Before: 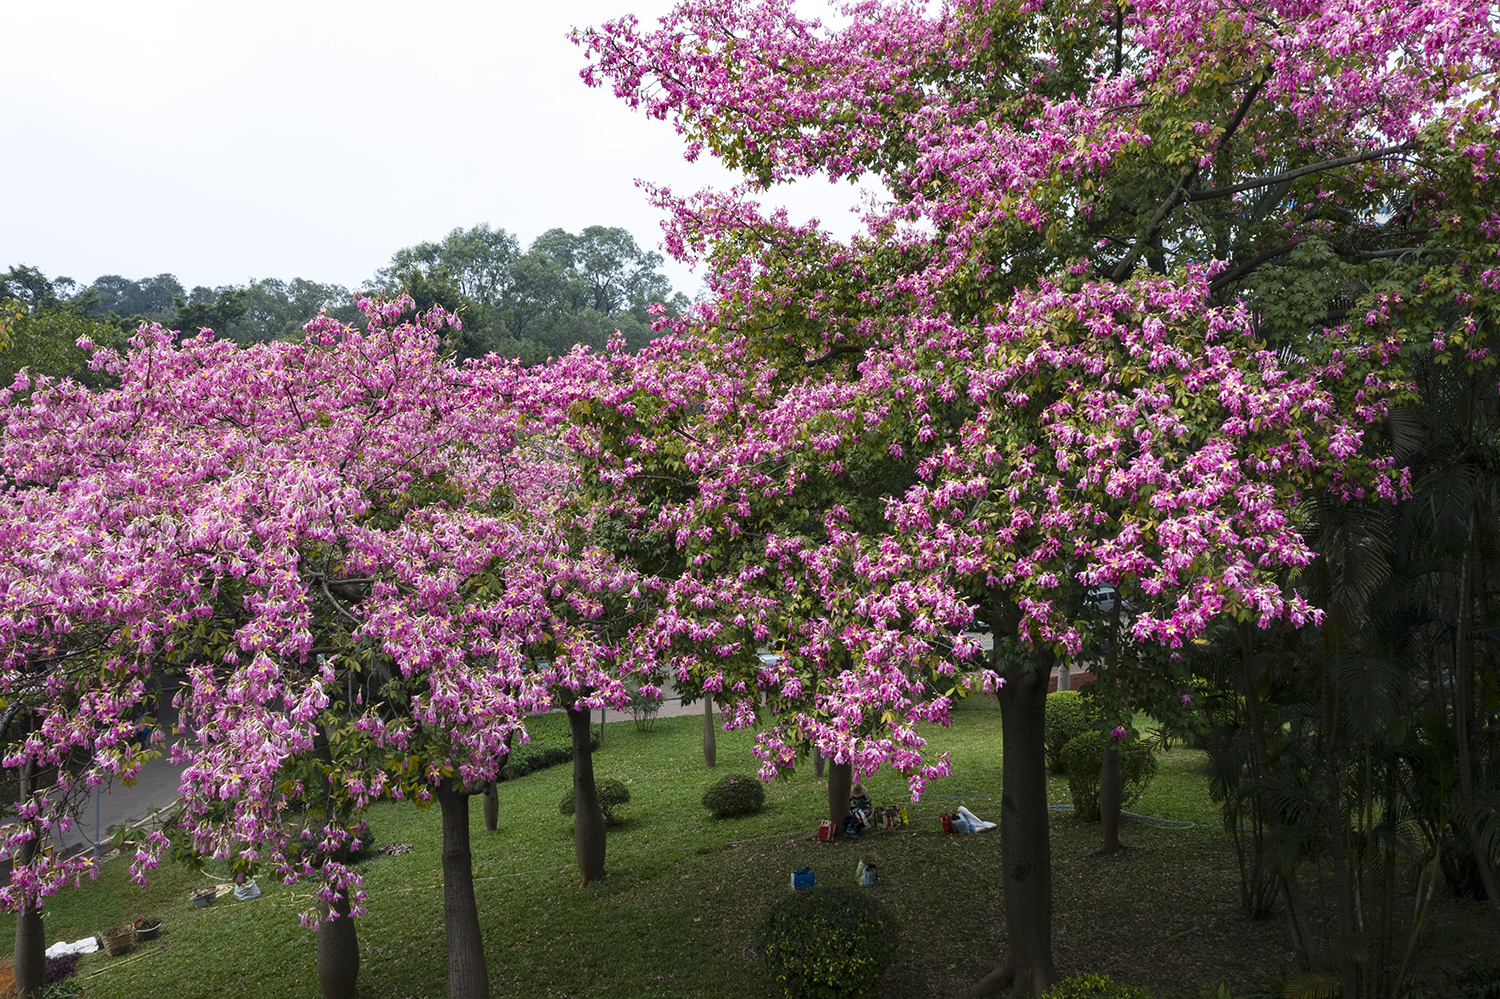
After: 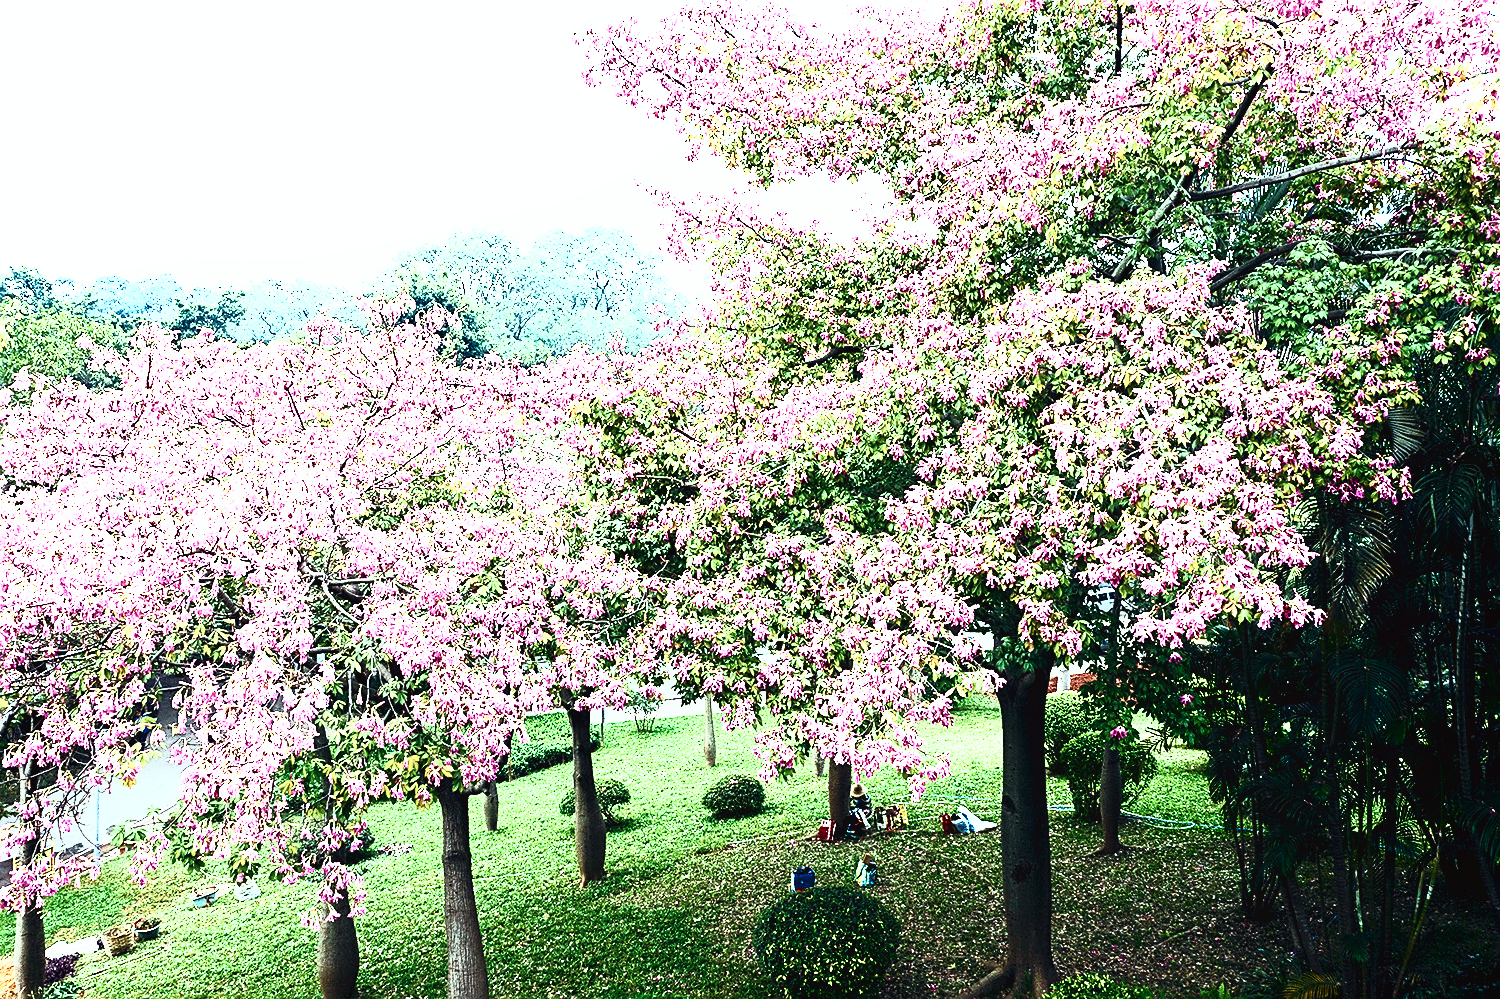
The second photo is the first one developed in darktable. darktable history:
sharpen: on, module defaults
exposure: black level correction 0.001, exposure 0.498 EV, compensate highlight preservation false
color balance rgb: power › hue 73.39°, highlights gain › chroma 7.615%, highlights gain › hue 182.06°, global offset › chroma 0.061%, global offset › hue 253.88°, perceptual saturation grading › global saturation 20%, perceptual saturation grading › highlights -49.718%, perceptual saturation grading › shadows 25.361%, perceptual brilliance grading › mid-tones 11.067%, perceptual brilliance grading › shadows 15.111%, saturation formula JzAzBz (2021)
velvia: strength 15.54%
base curve: curves: ch0 [(0, 0.003) (0.001, 0.002) (0.006, 0.004) (0.02, 0.022) (0.048, 0.086) (0.094, 0.234) (0.162, 0.431) (0.258, 0.629) (0.385, 0.8) (0.548, 0.918) (0.751, 0.988) (1, 1)], preserve colors none
contrast brightness saturation: contrast 0.438, brightness 0.552, saturation -0.201
shadows and highlights: shadows -63.48, white point adjustment -5.32, highlights 62.2
